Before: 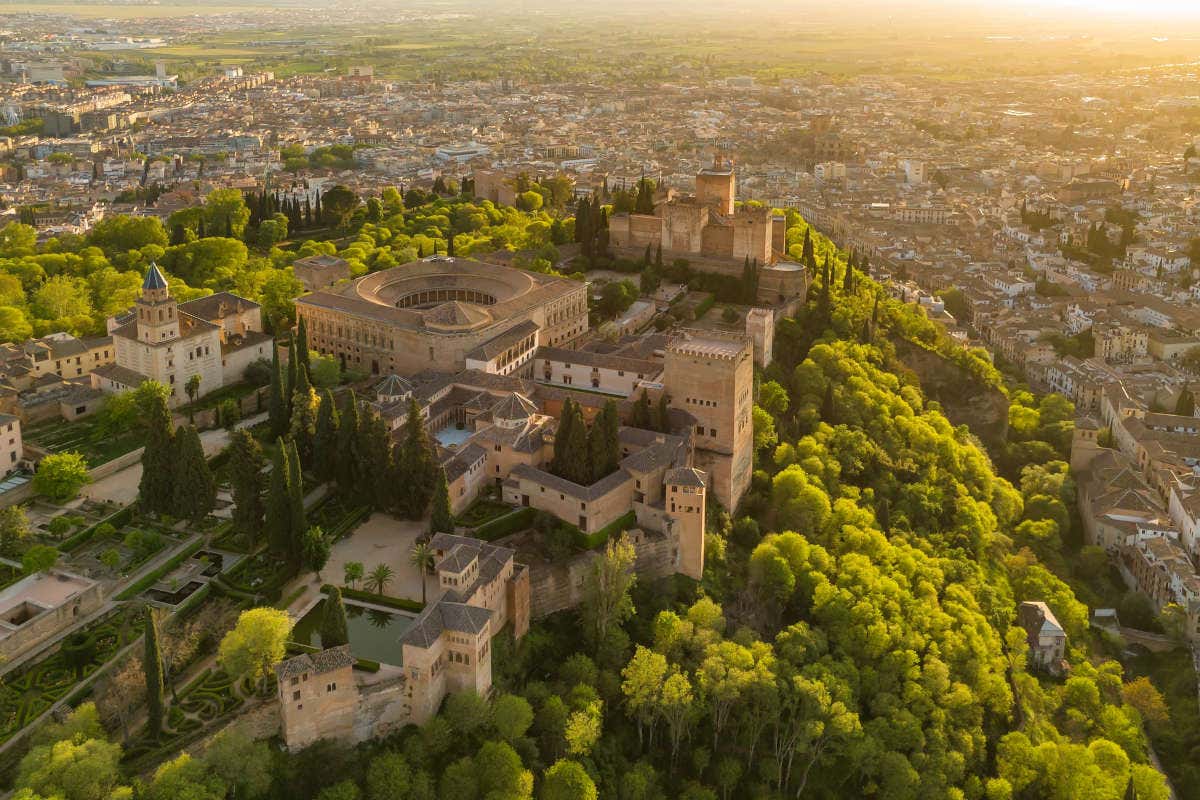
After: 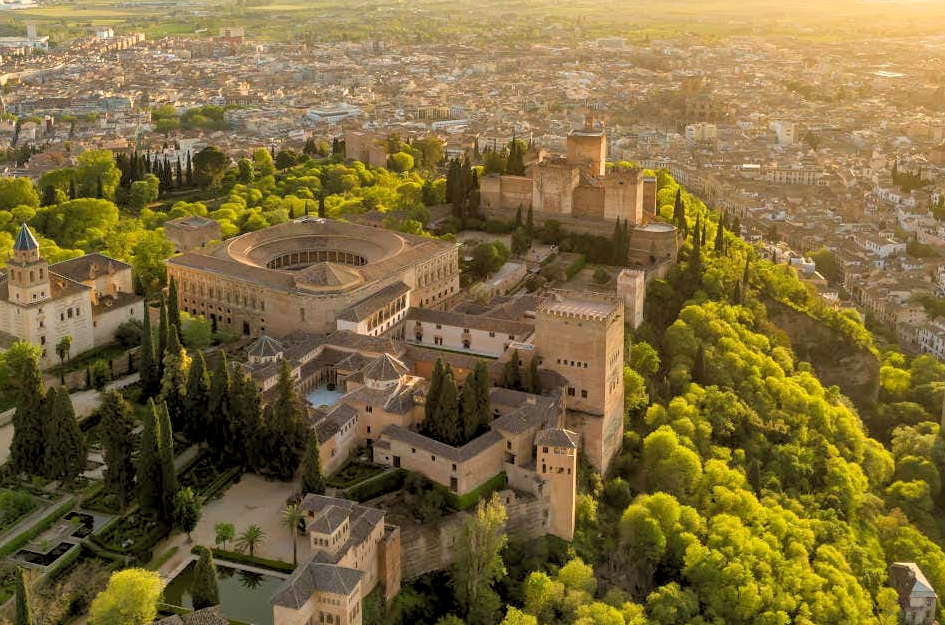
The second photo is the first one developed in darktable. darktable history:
rgb levels: levels [[0.013, 0.434, 0.89], [0, 0.5, 1], [0, 0.5, 1]]
crop and rotate: left 10.77%, top 5.1%, right 10.41%, bottom 16.76%
